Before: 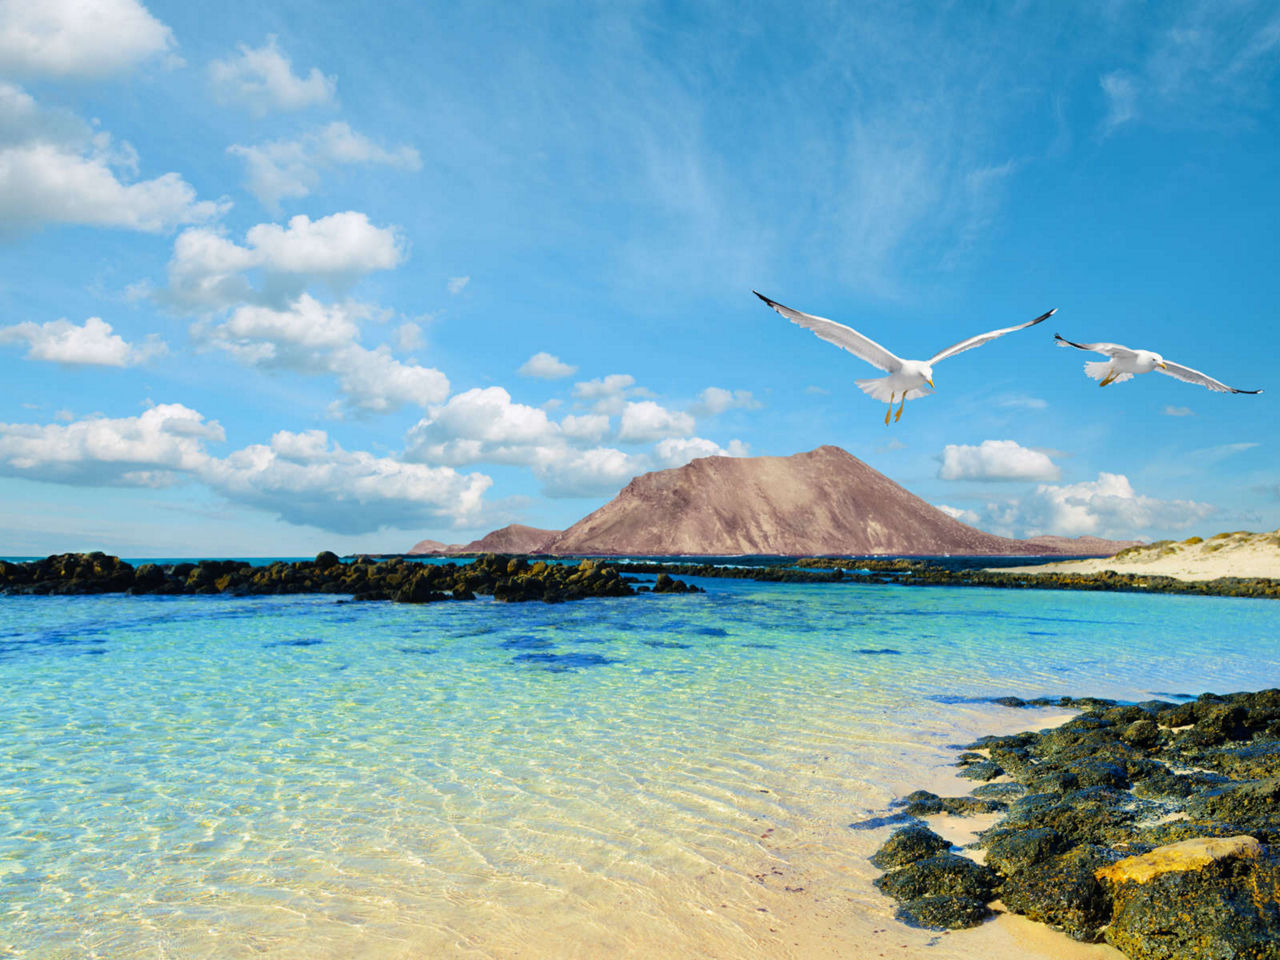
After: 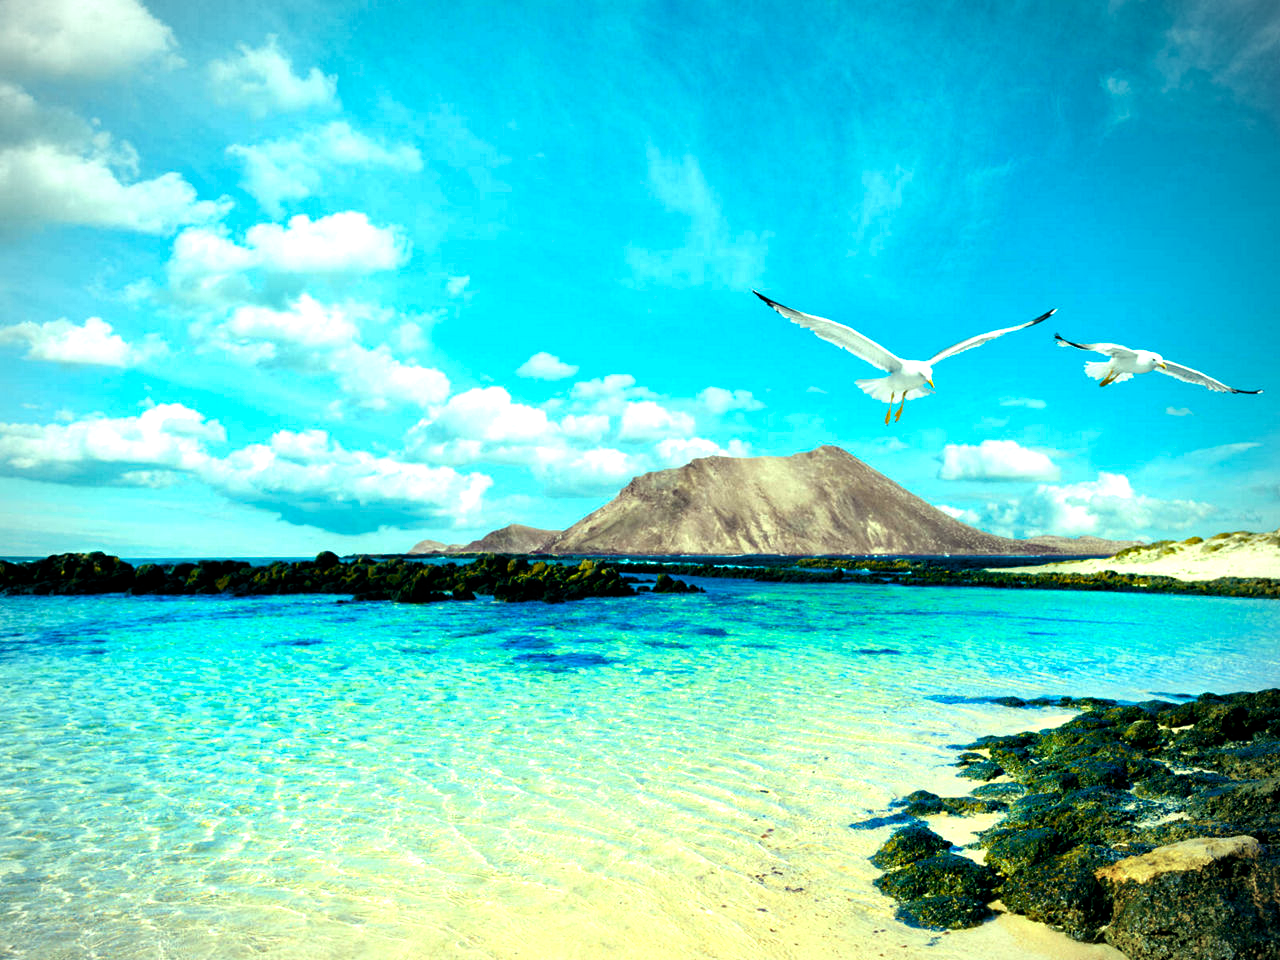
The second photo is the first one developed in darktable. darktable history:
vignetting: width/height ratio 1.094
color balance rgb: shadows lift › luminance -7.7%, shadows lift › chroma 2.13%, shadows lift › hue 165.27°, power › luminance -7.77%, power › chroma 1.1%, power › hue 215.88°, highlights gain › luminance 15.15%, highlights gain › chroma 7%, highlights gain › hue 125.57°, global offset › luminance -0.33%, global offset › chroma 0.11%, global offset › hue 165.27°, perceptual saturation grading › global saturation 24.42%, perceptual saturation grading › highlights -24.42%, perceptual saturation grading › mid-tones 24.42%, perceptual saturation grading › shadows 40%, perceptual brilliance grading › global brilliance -5%, perceptual brilliance grading › highlights 24.42%, perceptual brilliance grading › mid-tones 7%, perceptual brilliance grading › shadows -5%
